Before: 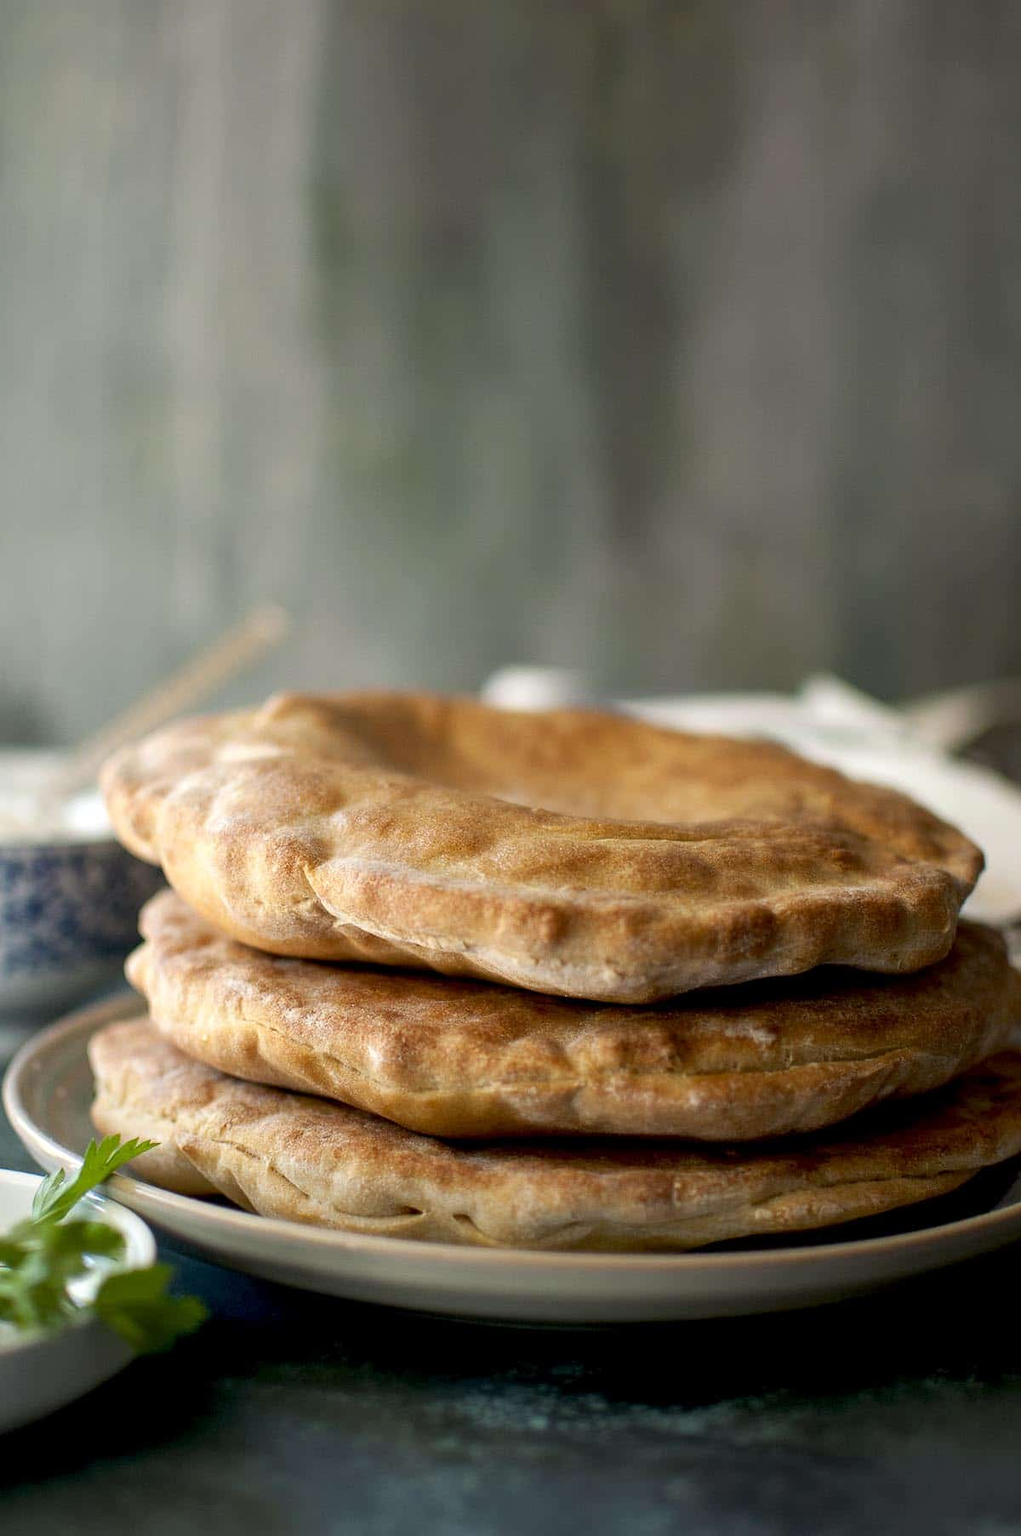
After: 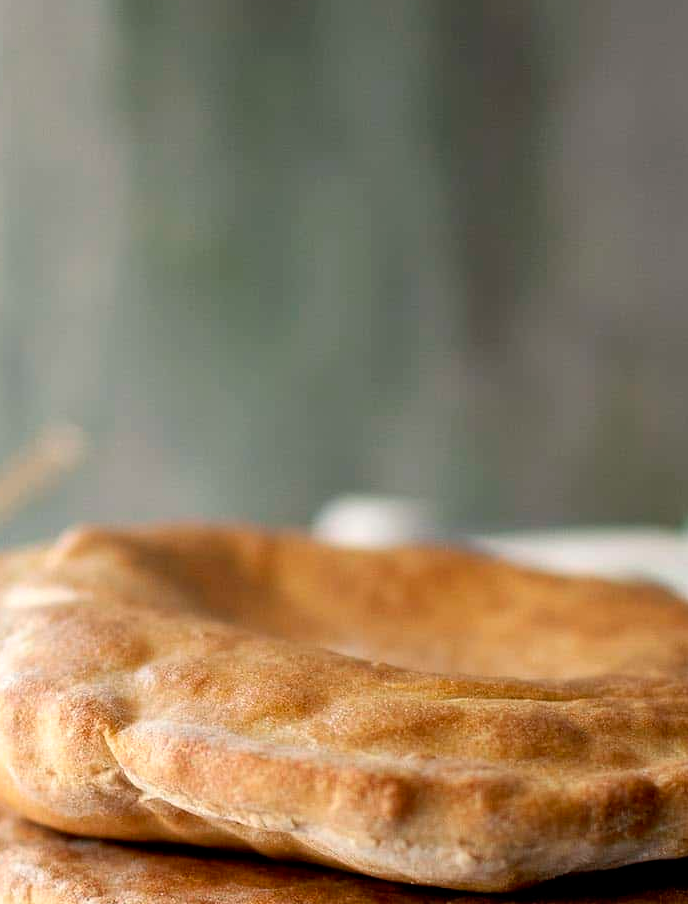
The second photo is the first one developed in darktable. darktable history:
exposure: compensate exposure bias true, compensate highlight preservation false
crop: left 21.117%, top 15.977%, right 21.505%, bottom 33.948%
